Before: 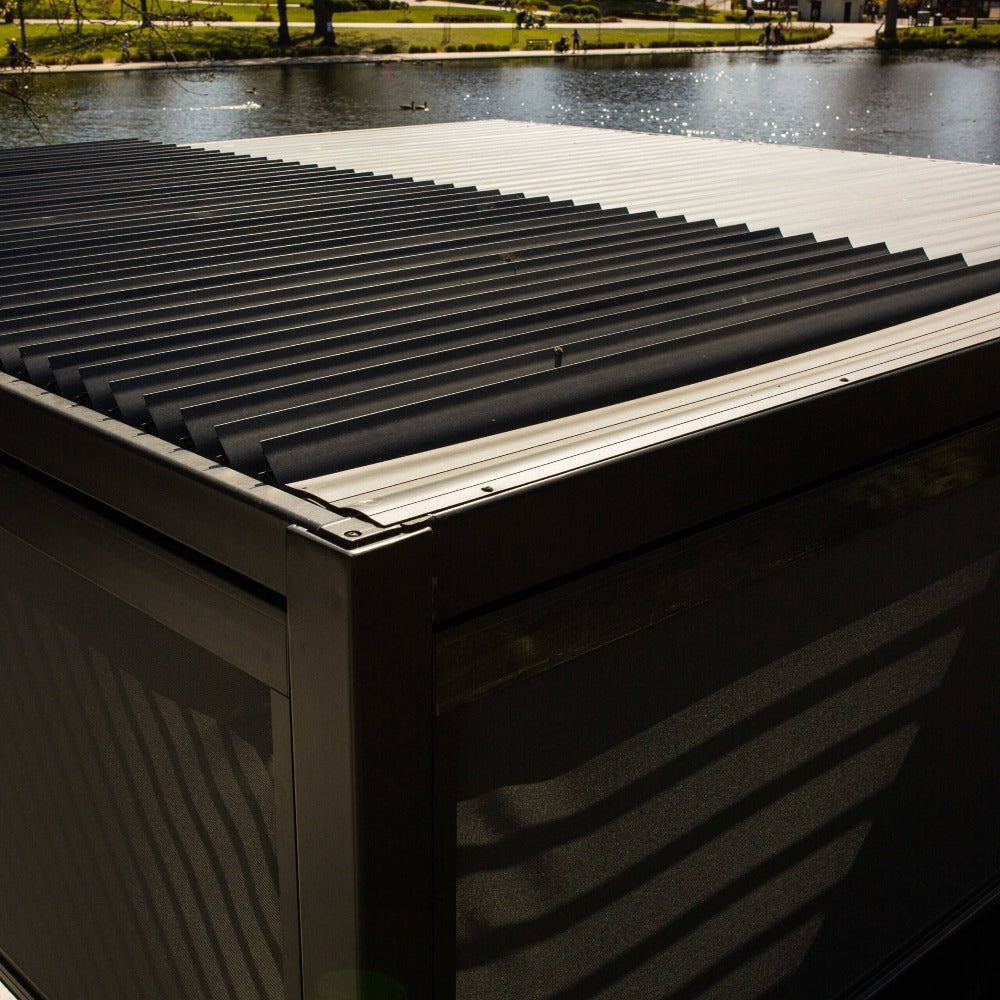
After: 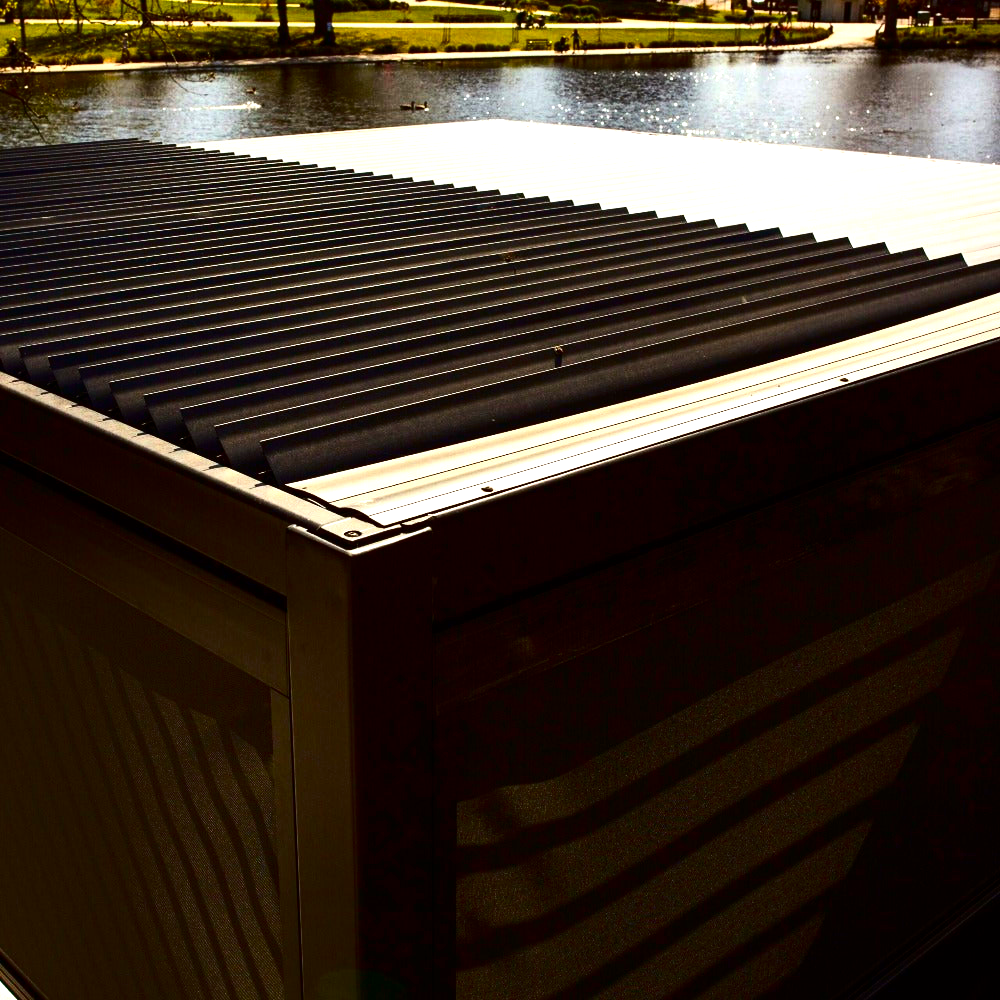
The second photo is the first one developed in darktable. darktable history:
color balance rgb: power › luminance -3.541%, power › chroma 0.566%, power › hue 42.41°, linear chroma grading › global chroma 5.338%, perceptual saturation grading › global saturation 11.938%, perceptual brilliance grading › global brilliance 2.753%, perceptual brilliance grading › highlights -2.354%, perceptual brilliance grading › shadows 2.713%, saturation formula JzAzBz (2021)
contrast brightness saturation: contrast 0.223, brightness -0.182, saturation 0.234
exposure: black level correction -0.001, exposure 0.902 EV, compensate highlight preservation false
